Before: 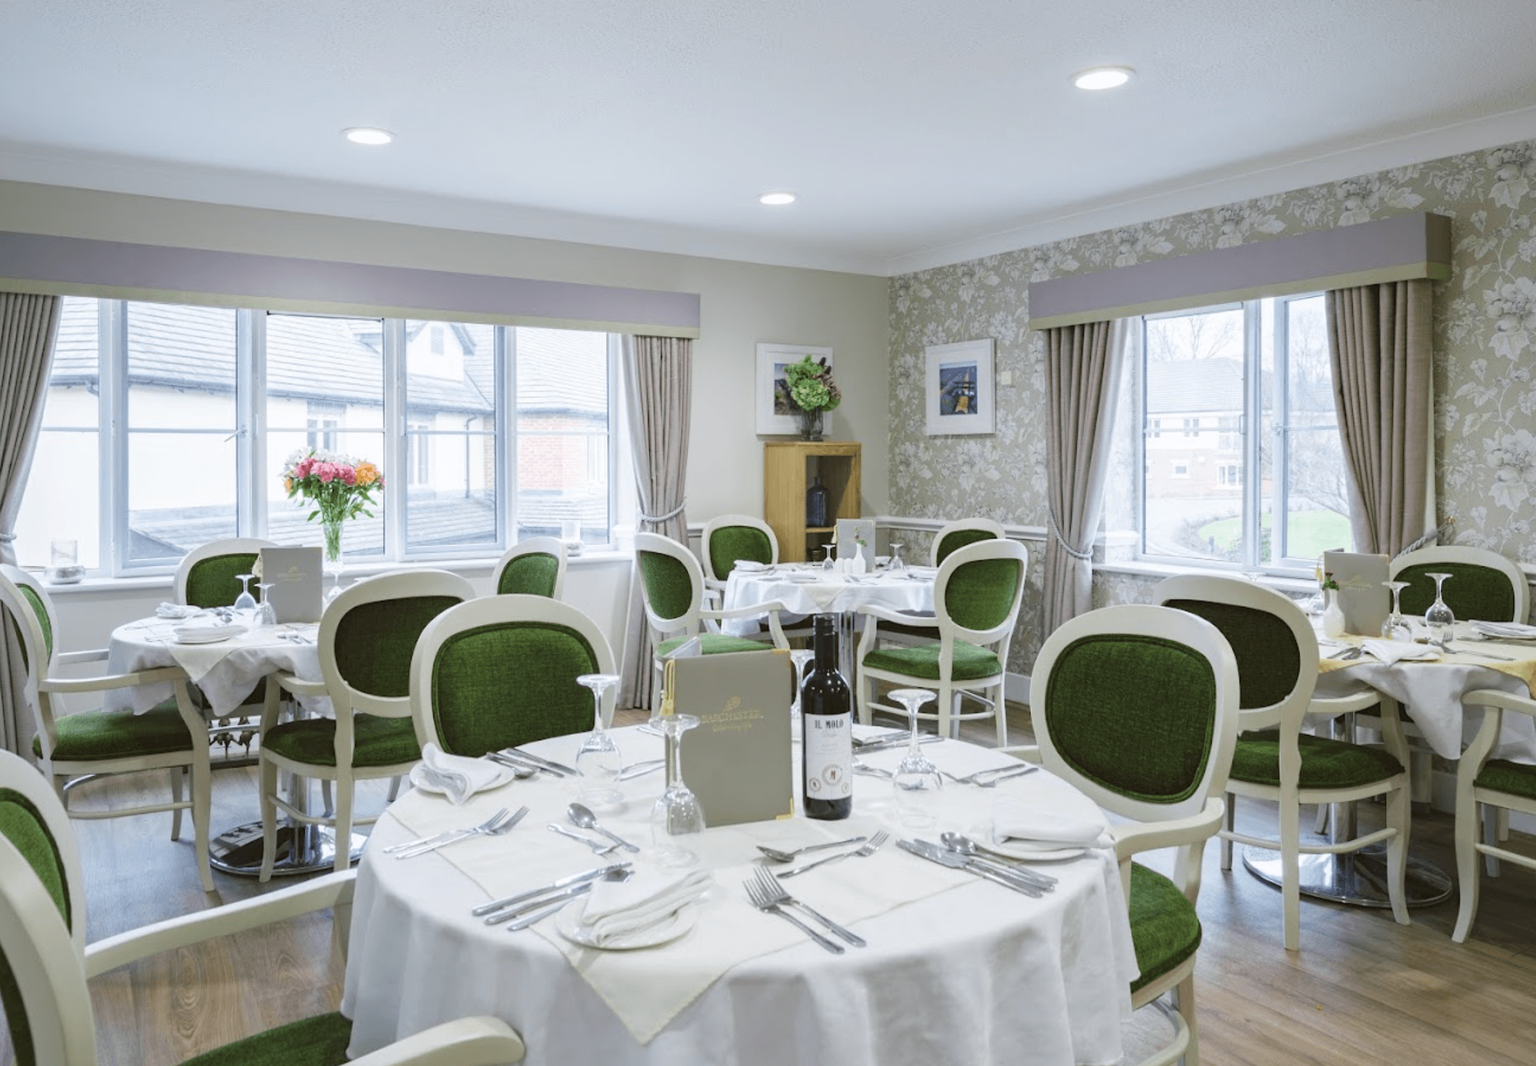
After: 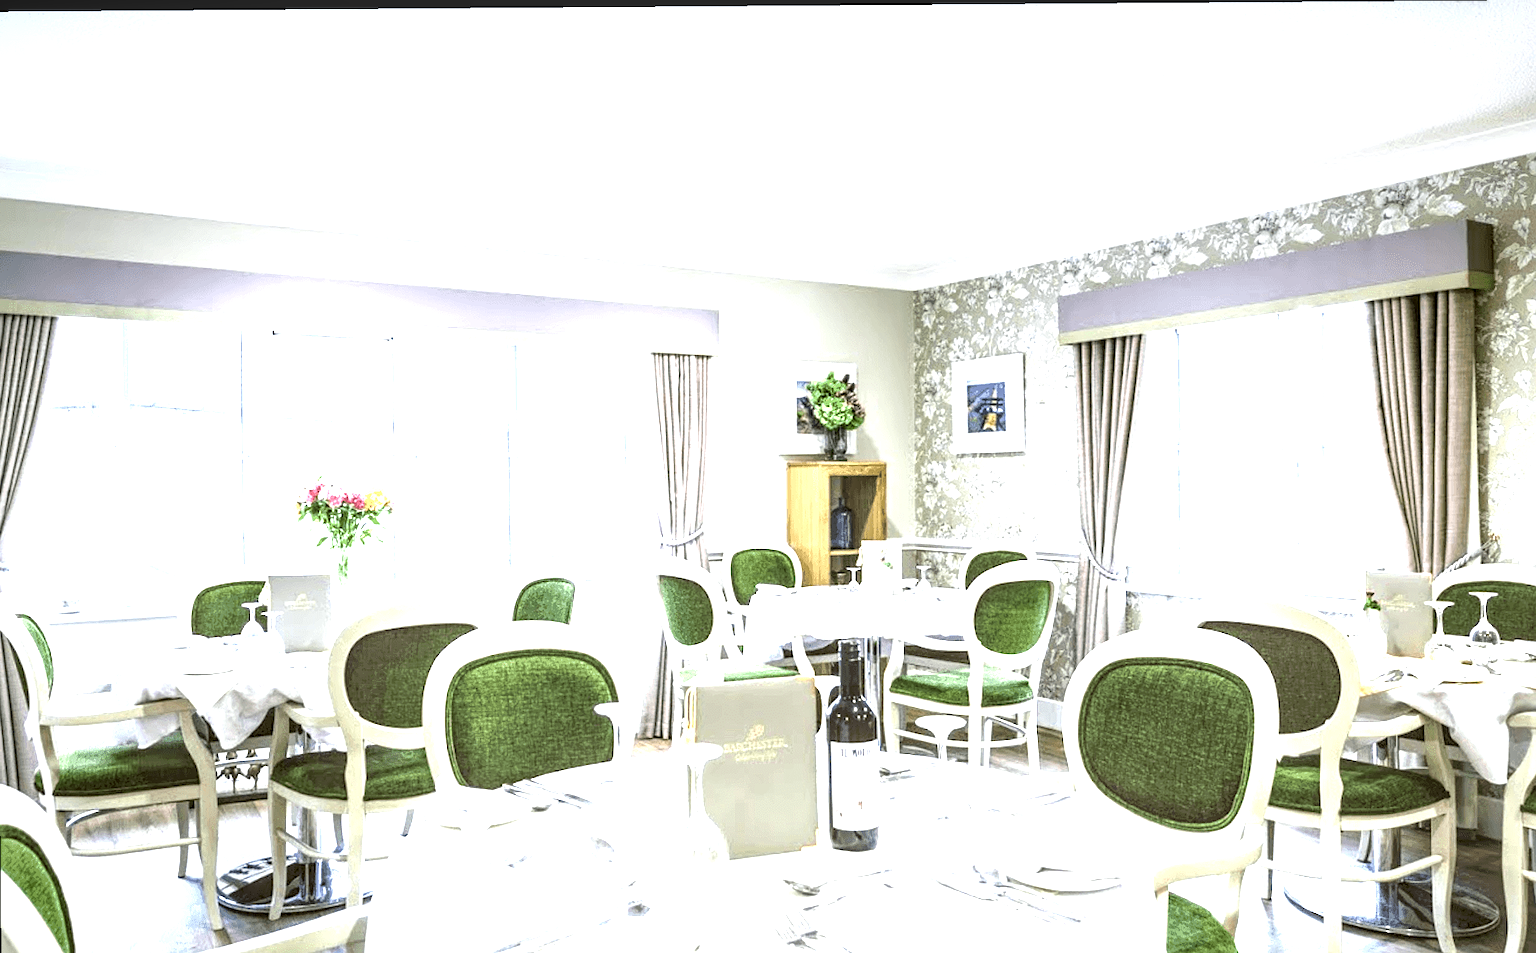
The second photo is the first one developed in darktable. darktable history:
local contrast: highlights 7%, shadows 37%, detail 183%, midtone range 0.474
sharpen: radius 1.268, amount 0.298, threshold 0.138
crop and rotate: angle 0.436°, left 0.388%, right 3.149%, bottom 14.152%
exposure: black level correction 0.001, exposure 1.733 EV, compensate exposure bias true, compensate highlight preservation false
